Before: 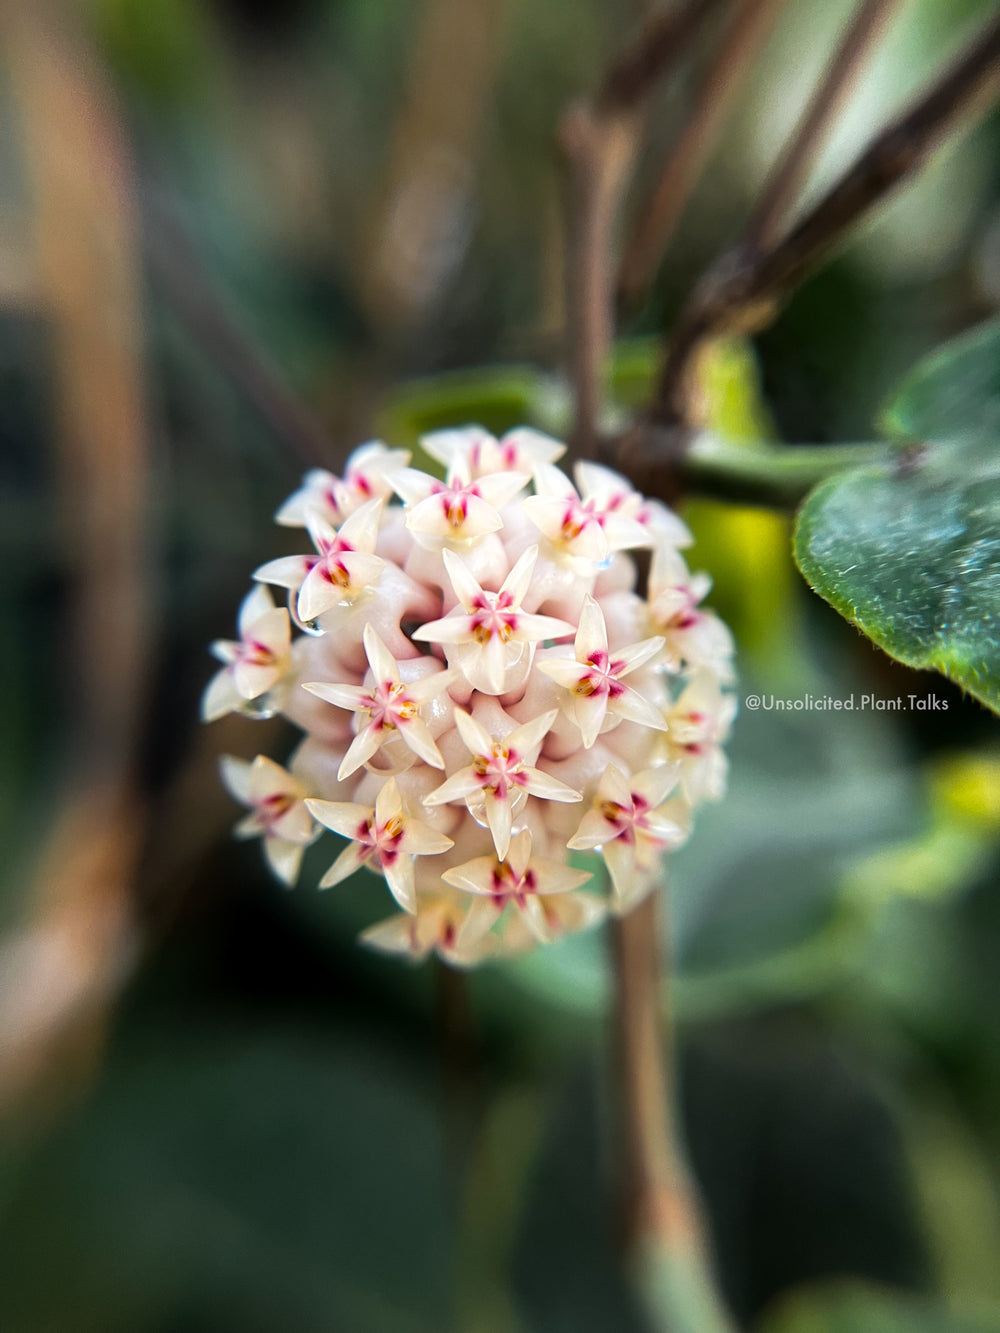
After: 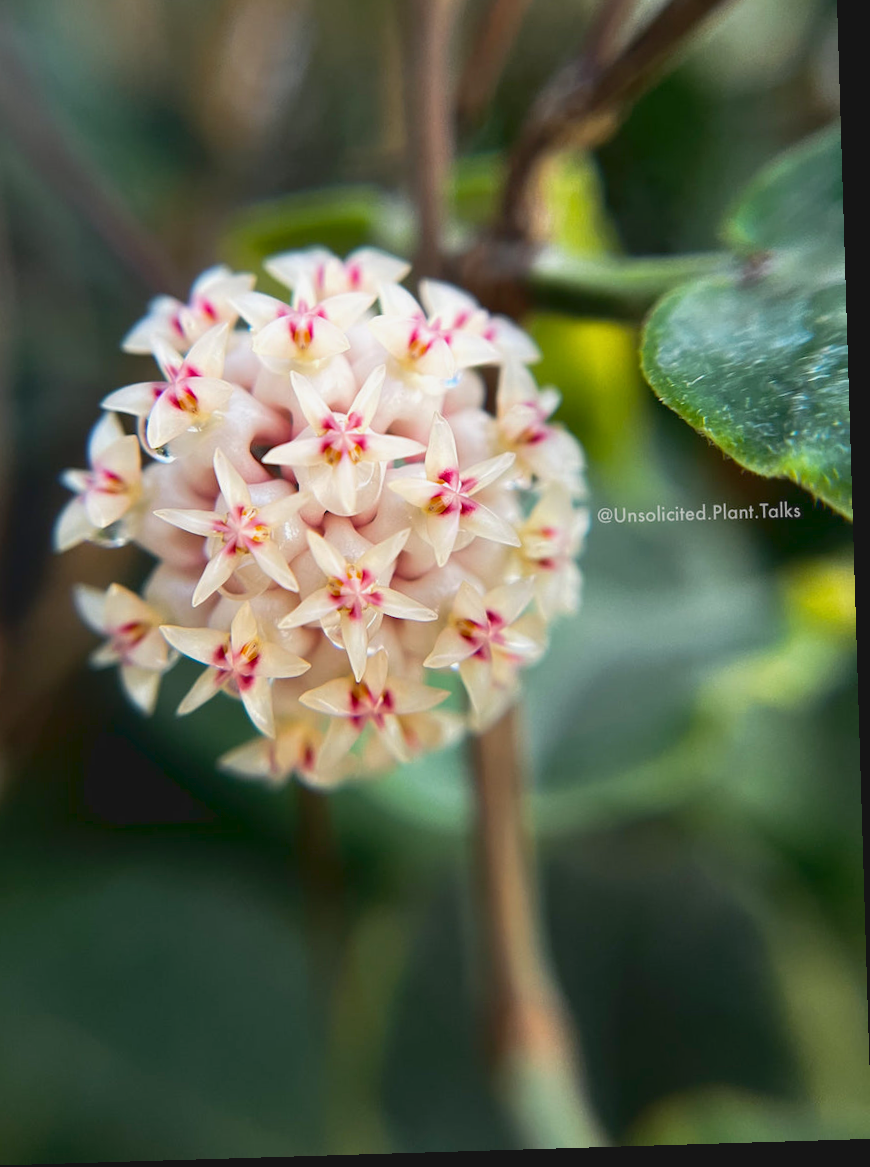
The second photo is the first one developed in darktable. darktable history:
tone curve: curves: ch0 [(0, 0.068) (1, 0.961)], color space Lab, linked channels, preserve colors none
crop: left 16.315%, top 14.246%
rotate and perspective: rotation -1.75°, automatic cropping off
